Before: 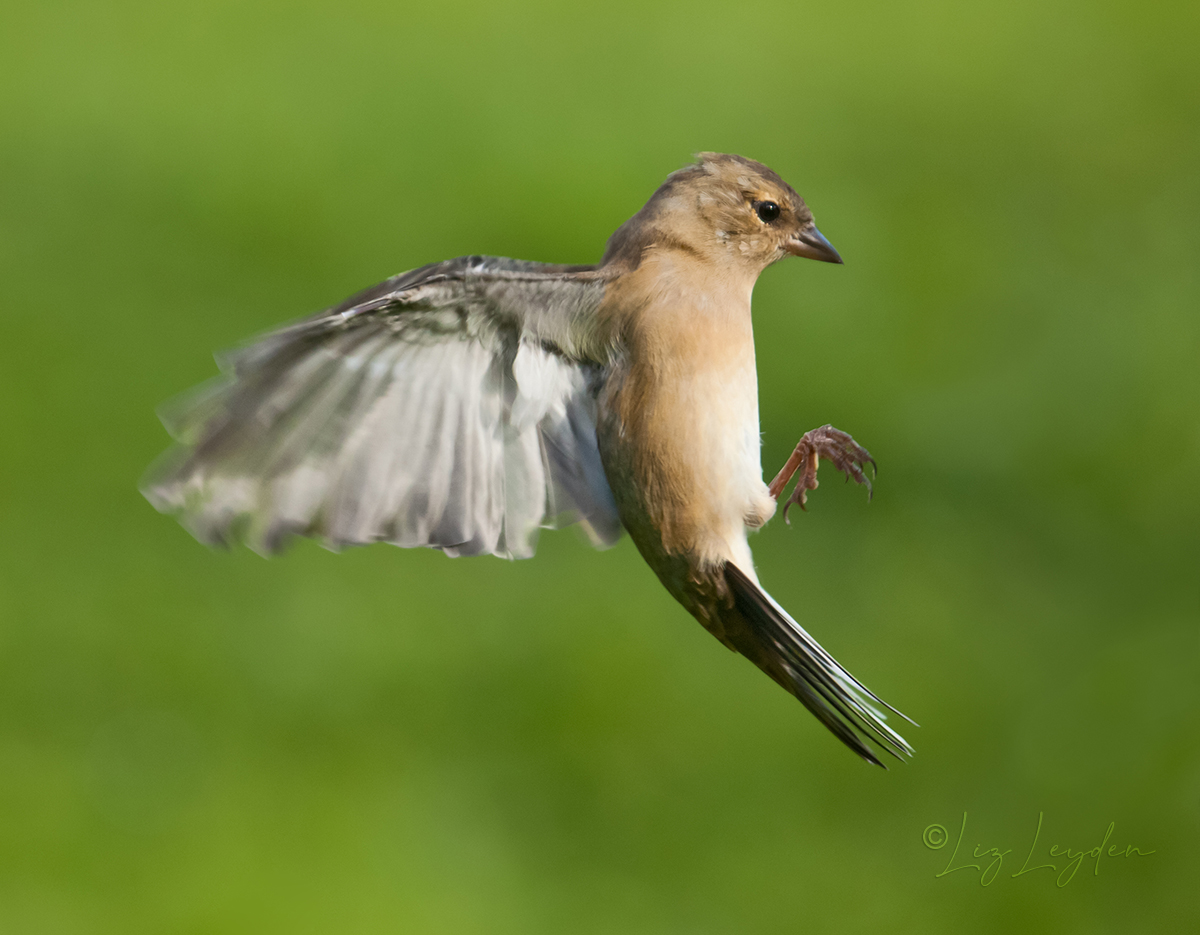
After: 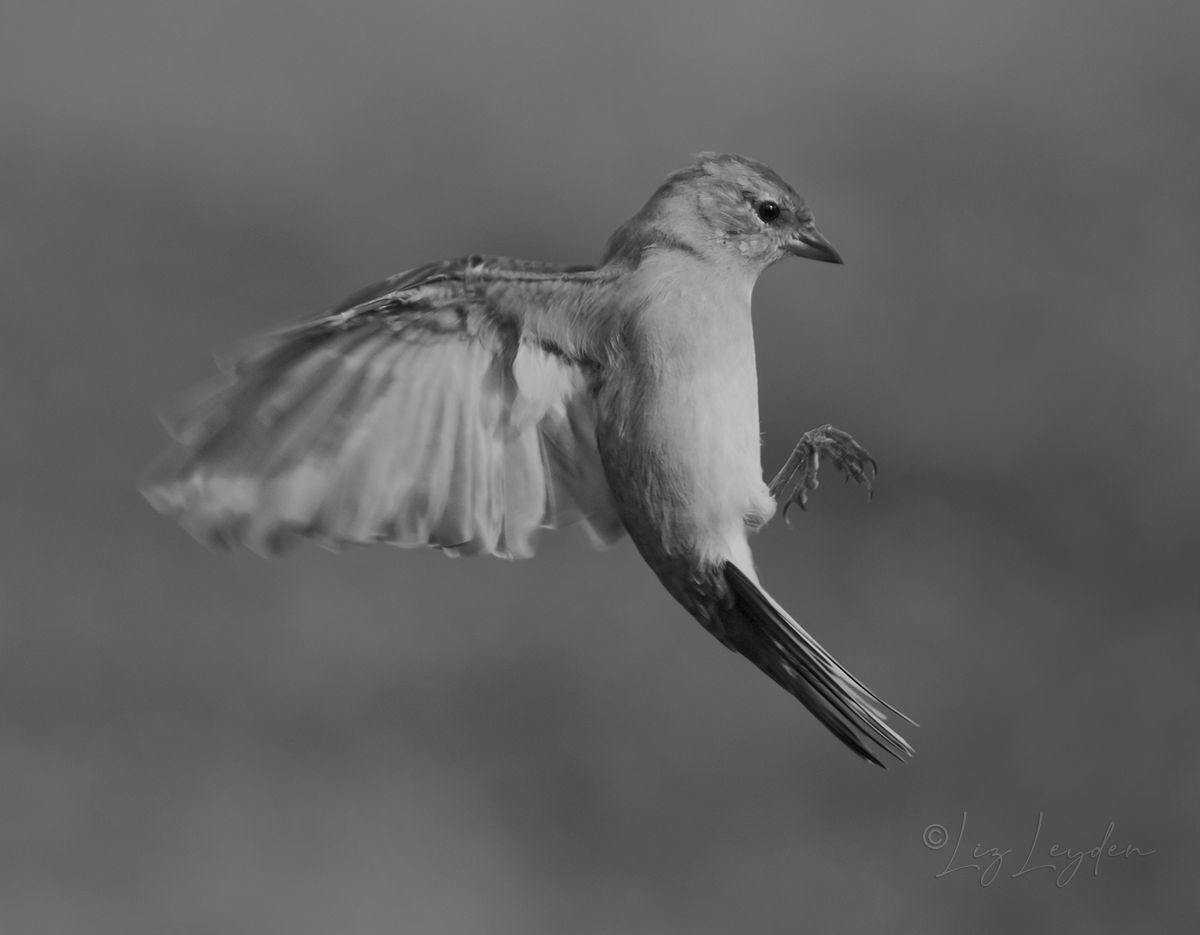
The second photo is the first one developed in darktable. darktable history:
color balance rgb: perceptual saturation grading › global saturation 35%, perceptual saturation grading › highlights -30%, perceptual saturation grading › shadows 35%, perceptual brilliance grading › global brilliance 3%, perceptual brilliance grading › highlights -3%, perceptual brilliance grading › shadows 3%
monochrome: a 79.32, b 81.83, size 1.1
